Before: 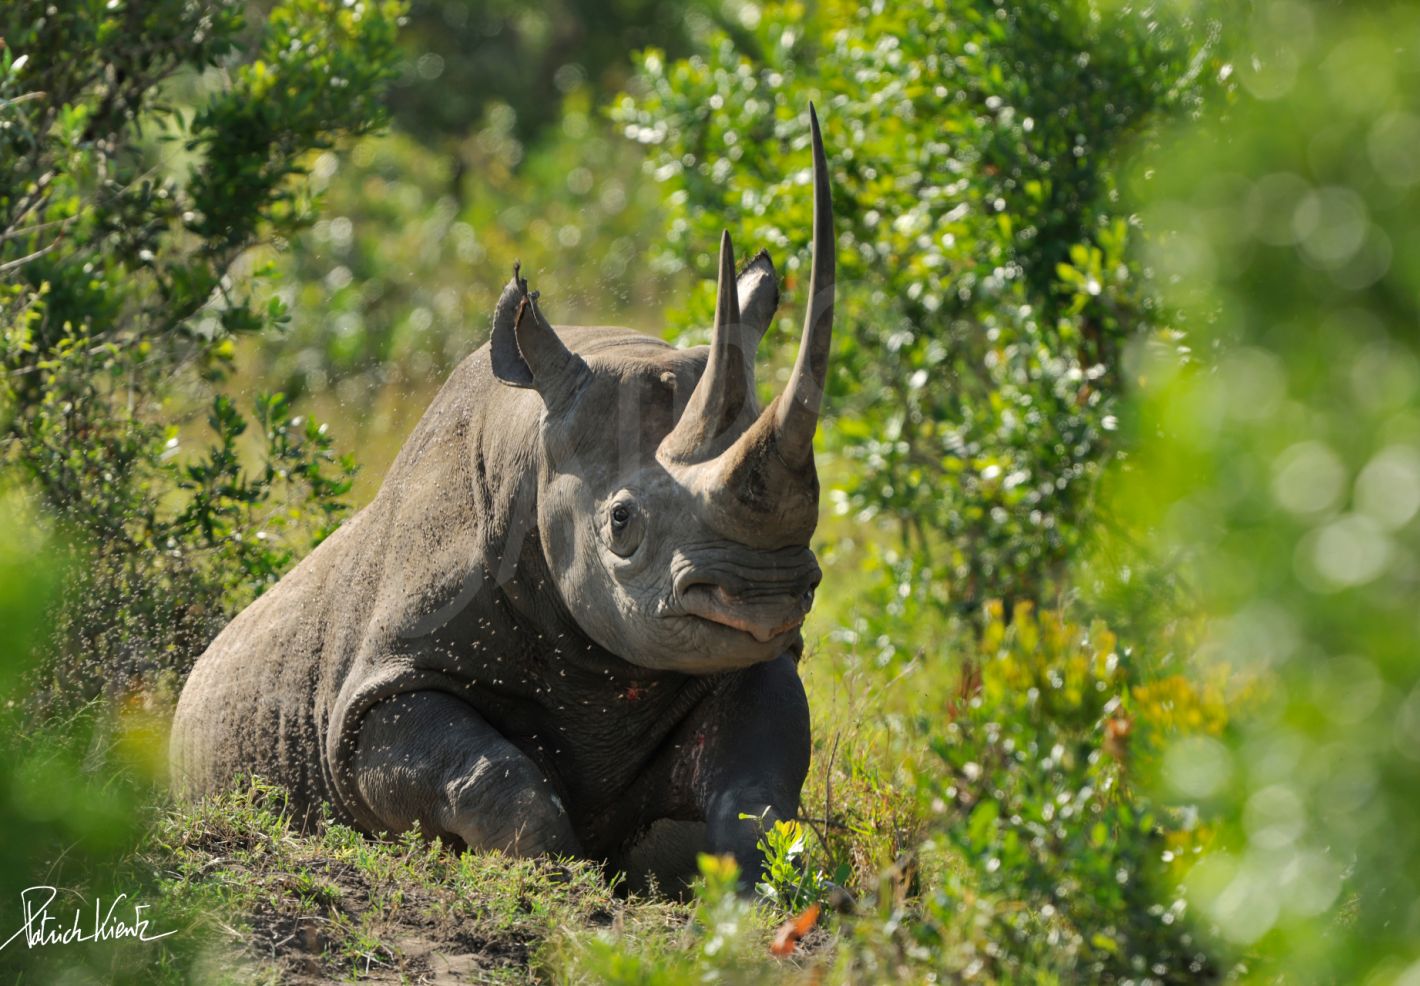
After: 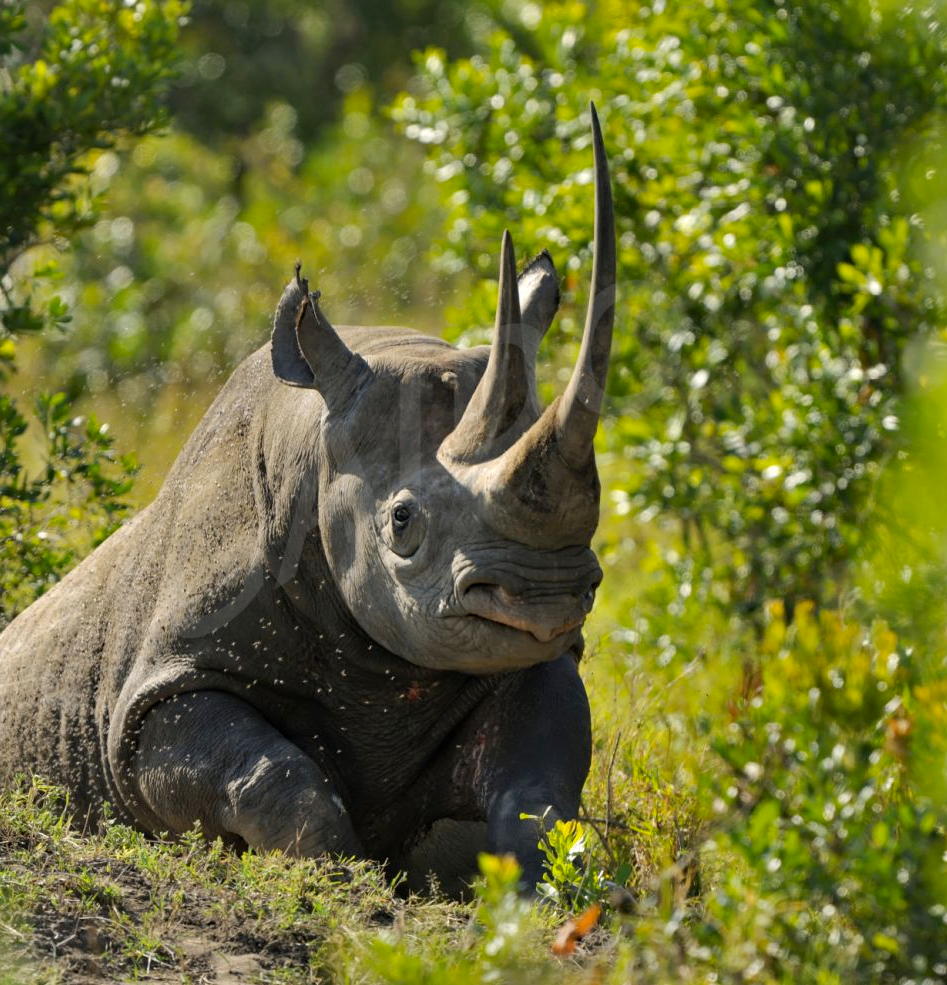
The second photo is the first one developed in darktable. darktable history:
crop and rotate: left 15.446%, right 17.836%
levels: levels [0, 0.498, 1]
haze removal: compatibility mode true, adaptive false
color contrast: green-magenta contrast 0.8, blue-yellow contrast 1.1, unbound 0
